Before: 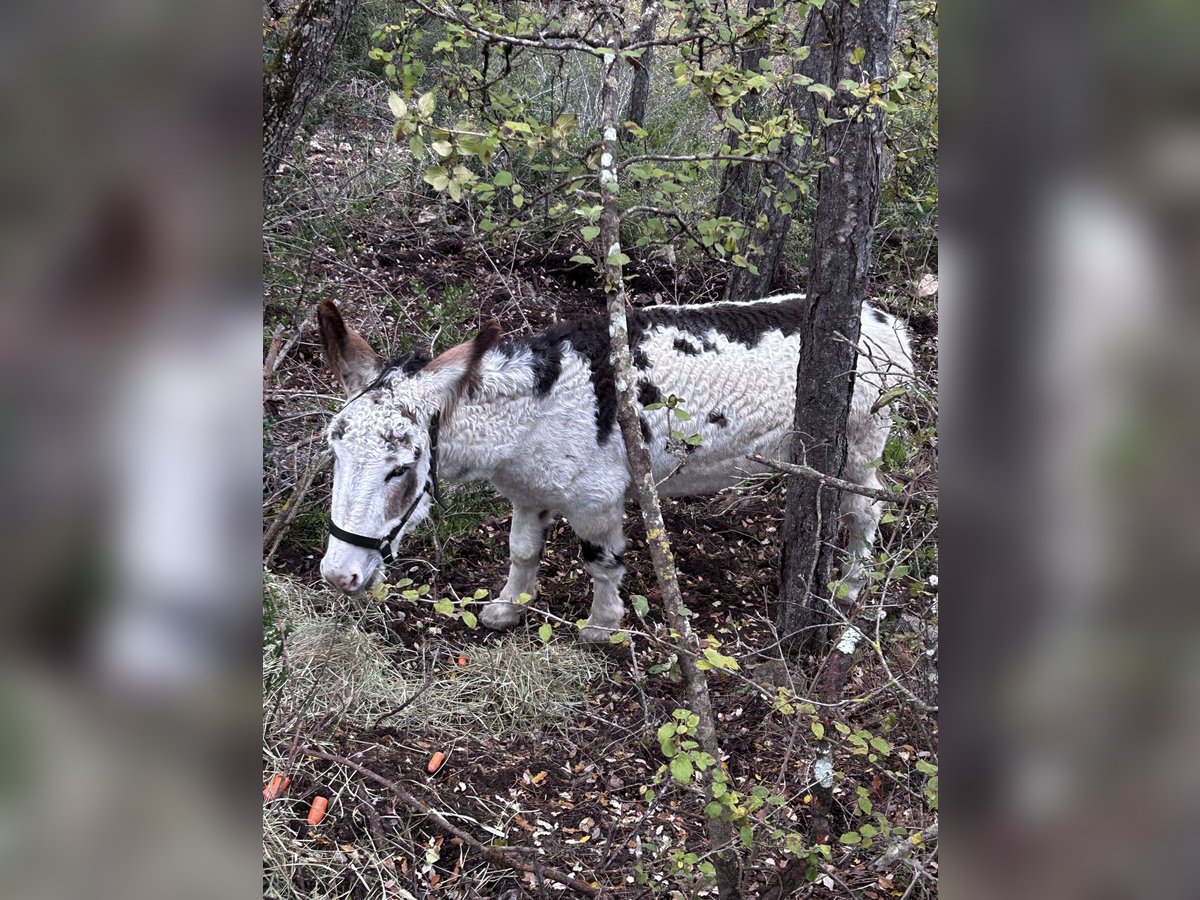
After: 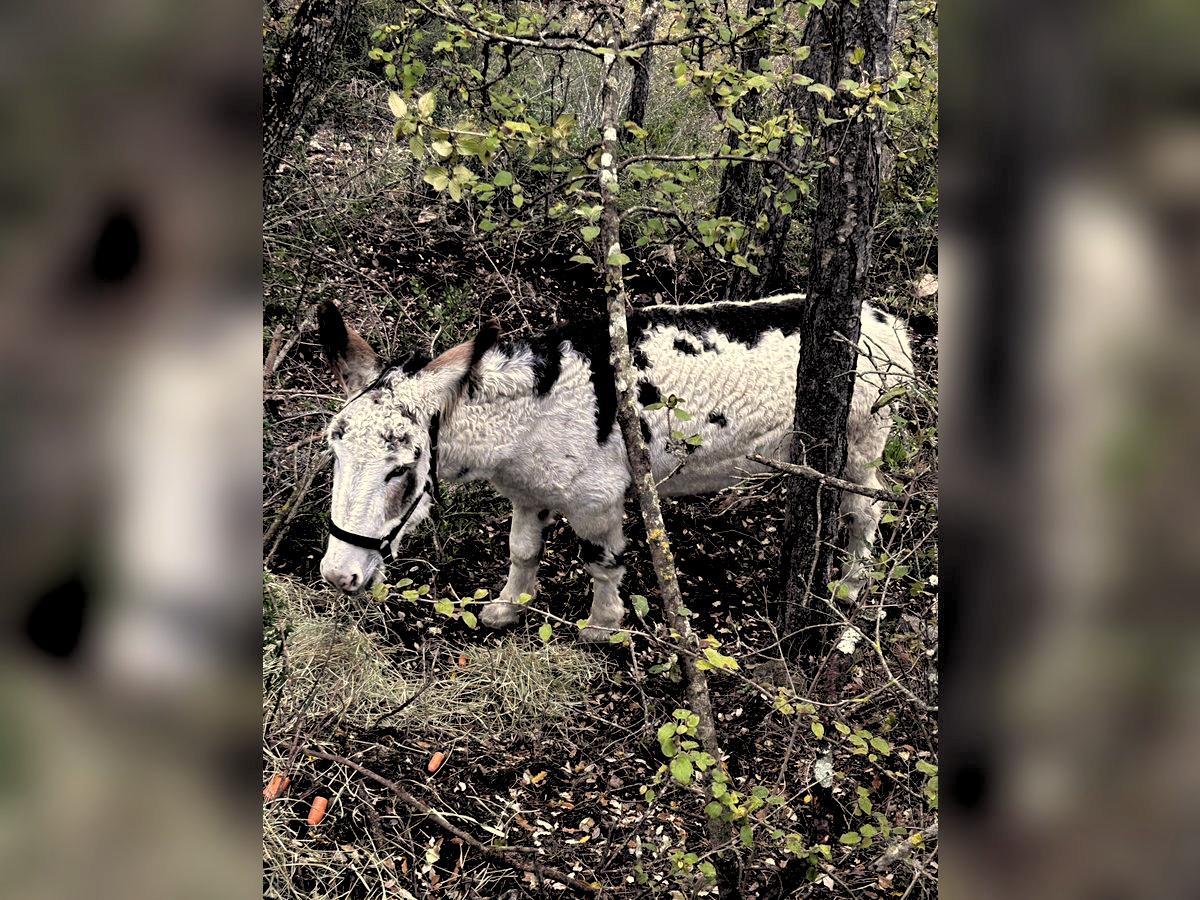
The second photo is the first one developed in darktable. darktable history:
color correction: highlights a* 1.39, highlights b* 17.83
rgb levels: levels [[0.034, 0.472, 0.904], [0, 0.5, 1], [0, 0.5, 1]]
